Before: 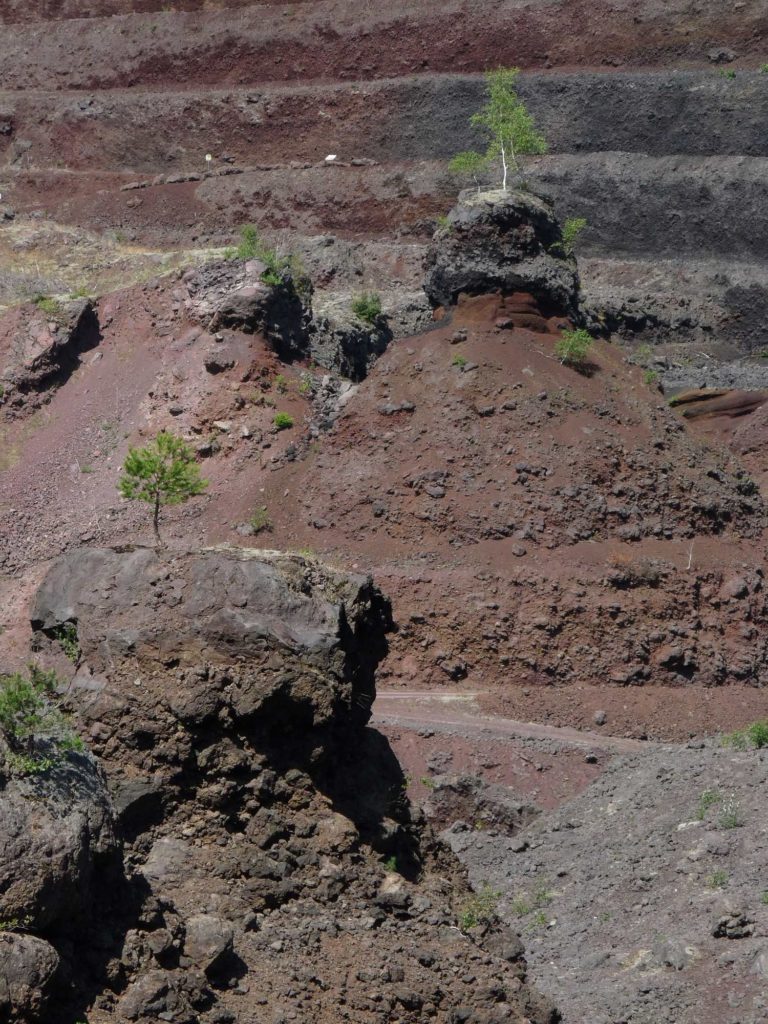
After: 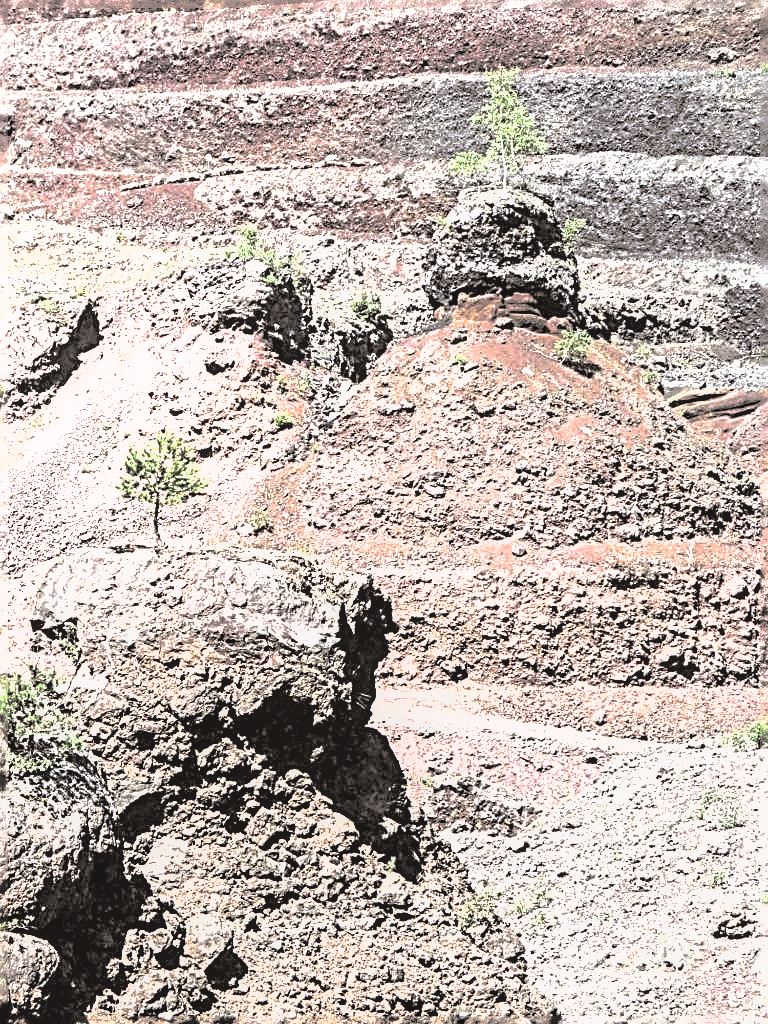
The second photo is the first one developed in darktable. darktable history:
base curve: curves: ch0 [(0, 0) (0.028, 0.03) (0.121, 0.232) (0.46, 0.748) (0.859, 0.968) (1, 1)]
sharpen: radius 3.158, amount 1.731
levels: levels [0.055, 0.477, 0.9]
white balance: emerald 1
exposure: exposure 1.5 EV, compensate highlight preservation false
shadows and highlights: on, module defaults
split-toning: shadows › hue 26°, shadows › saturation 0.09, highlights › hue 40°, highlights › saturation 0.18, balance -63, compress 0%
local contrast: detail 110%
